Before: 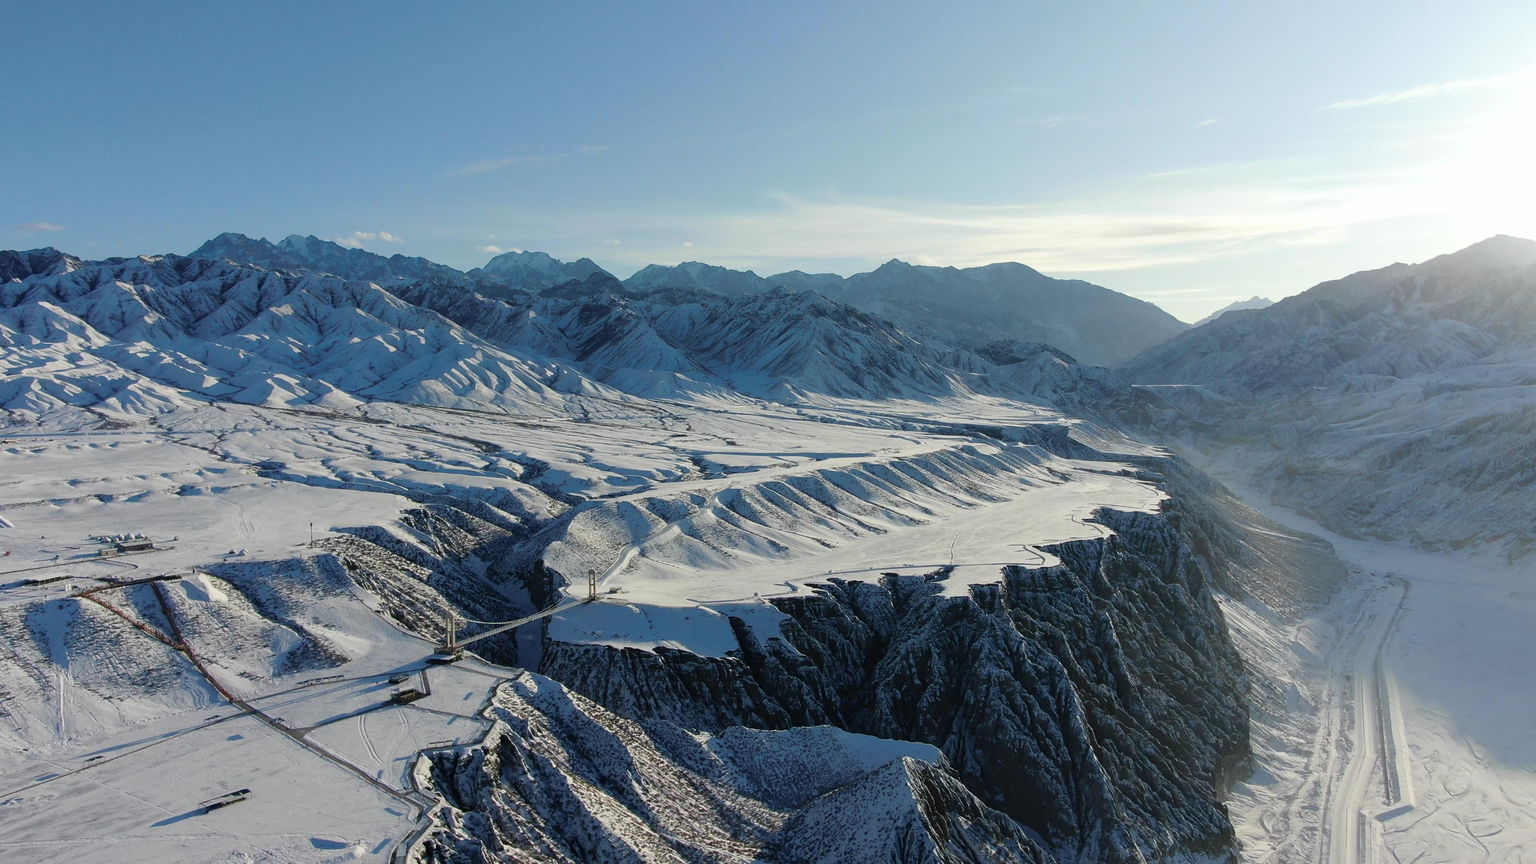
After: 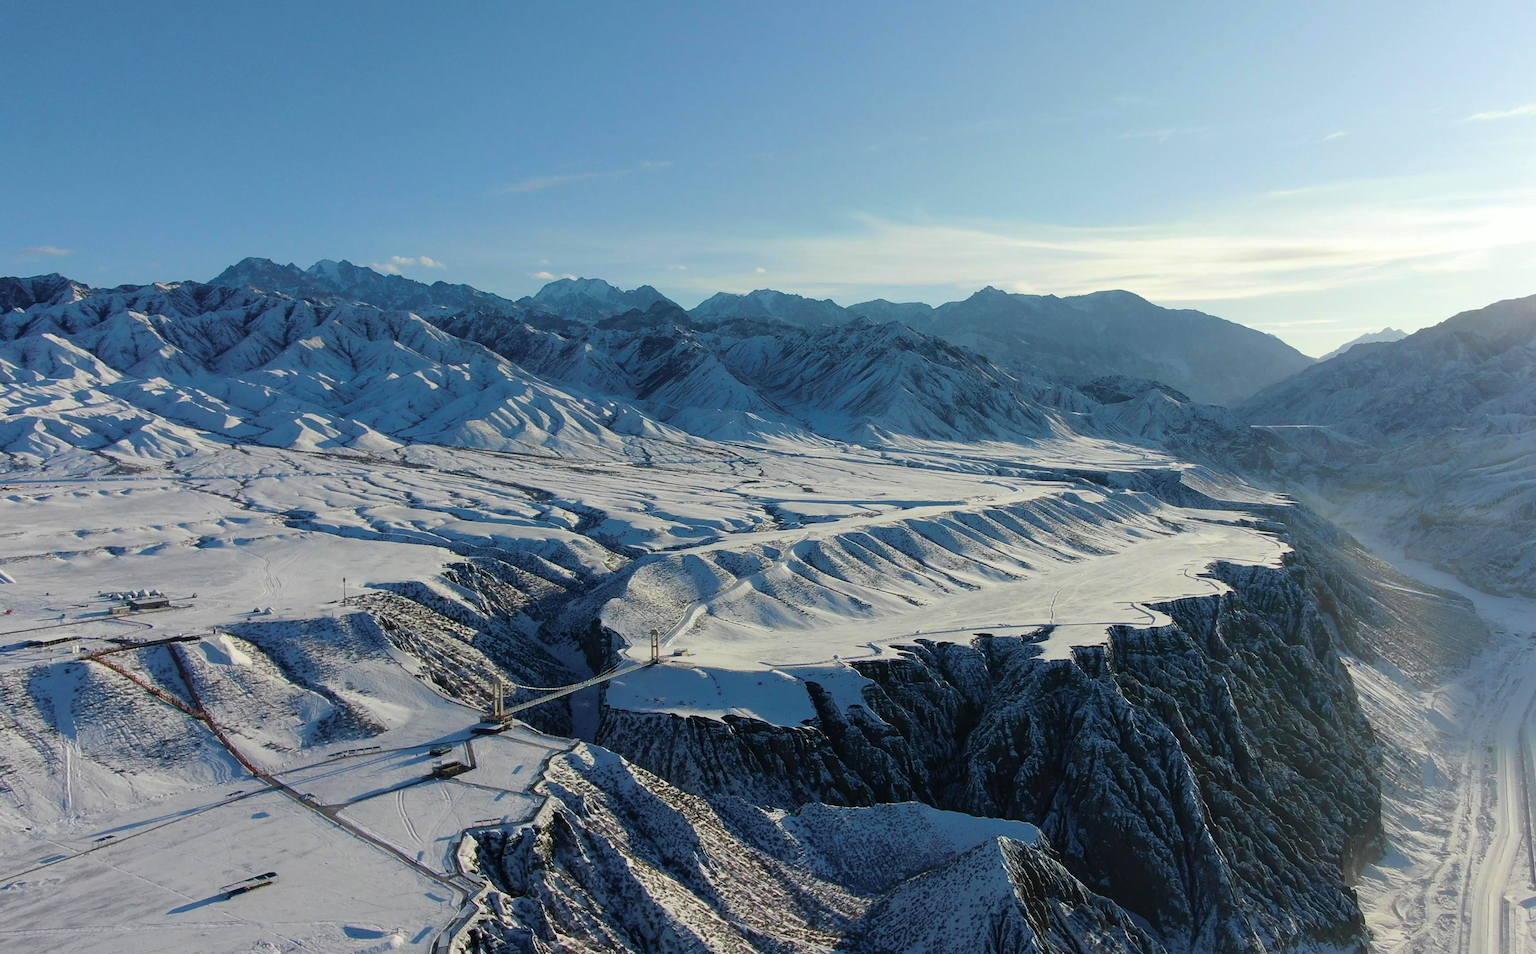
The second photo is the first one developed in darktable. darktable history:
crop: right 9.486%, bottom 0.041%
contrast equalizer: y [[0.5 ×6], [0.5 ×6], [0.975, 0.964, 0.925, 0.865, 0.793, 0.721], [0 ×6], [0 ×6]]
velvia: on, module defaults
base curve: curves: ch0 [(0, 0) (0.472, 0.455) (1, 1)], preserve colors none
